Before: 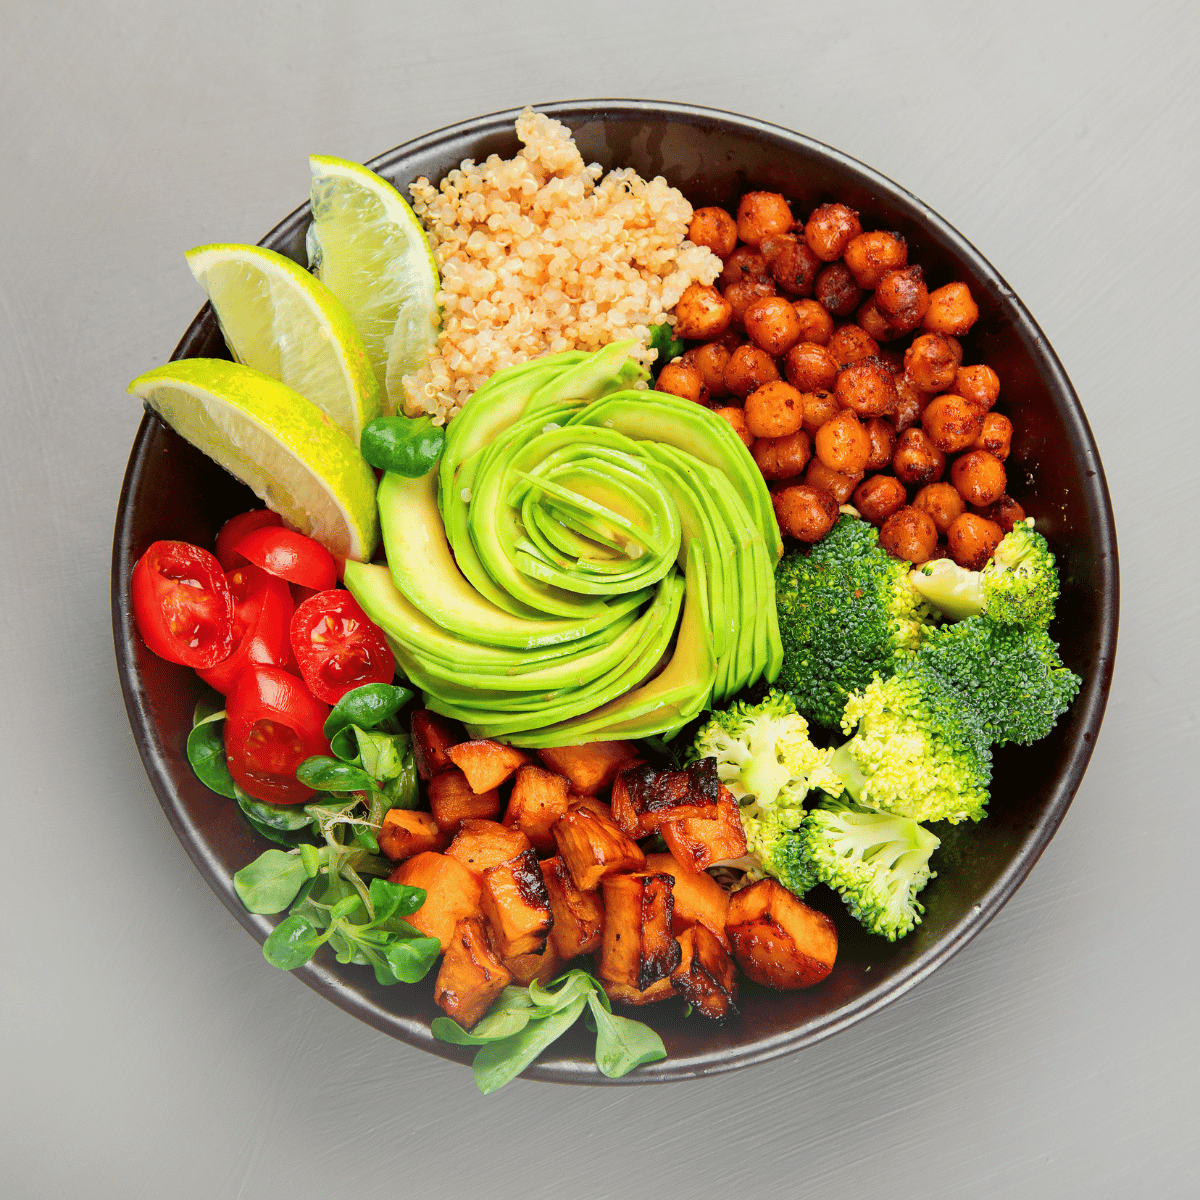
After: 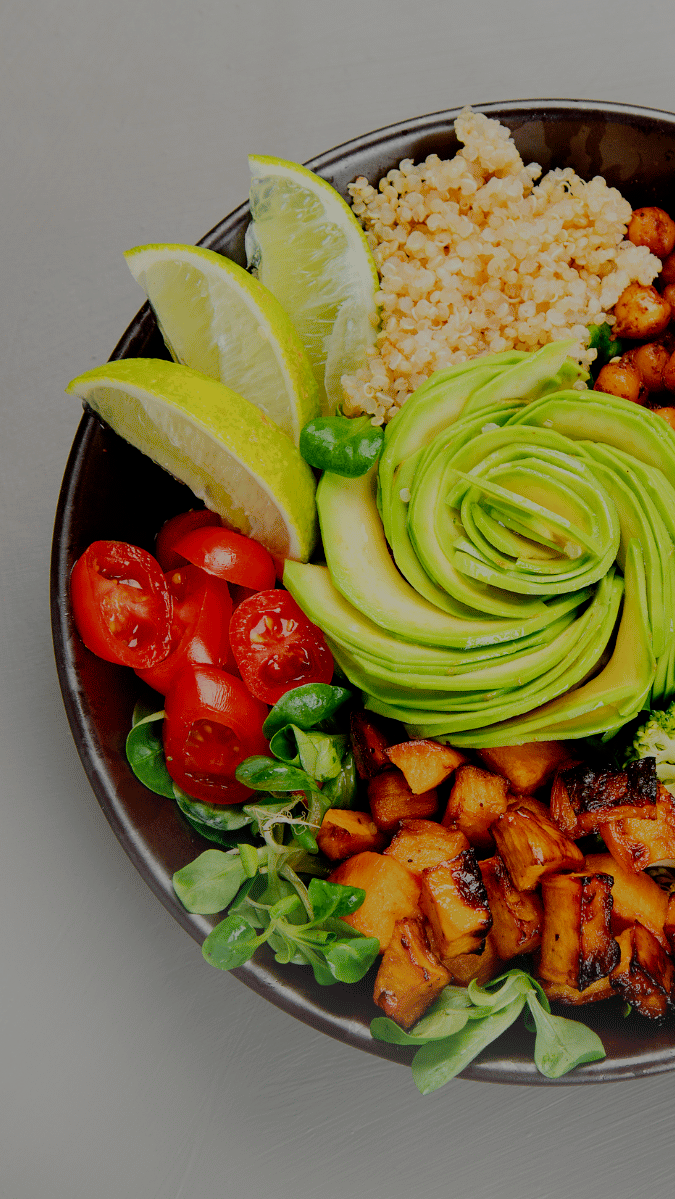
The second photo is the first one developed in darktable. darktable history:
crop: left 5.114%, right 38.589%
filmic rgb: middle gray luminance 30%, black relative exposure -9 EV, white relative exposure 7 EV, threshold 6 EV, target black luminance 0%, hardness 2.94, latitude 2.04%, contrast 0.963, highlights saturation mix 5%, shadows ↔ highlights balance 12.16%, add noise in highlights 0, preserve chrominance no, color science v3 (2019), use custom middle-gray values true, iterations of high-quality reconstruction 0, contrast in highlights soft, enable highlight reconstruction true
